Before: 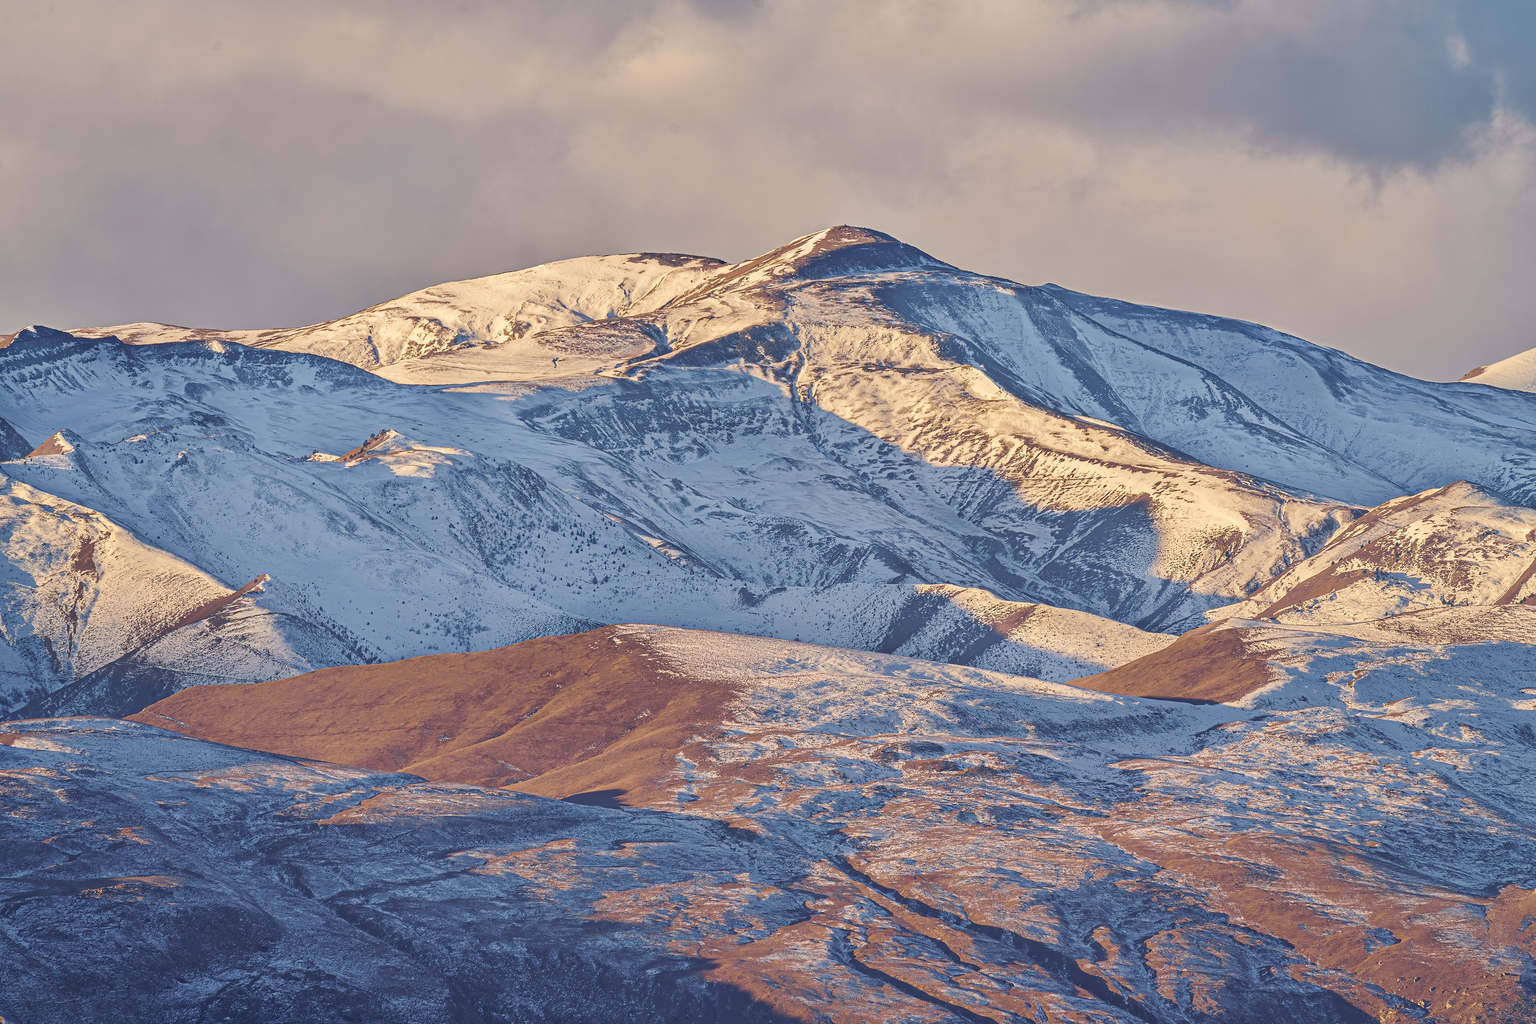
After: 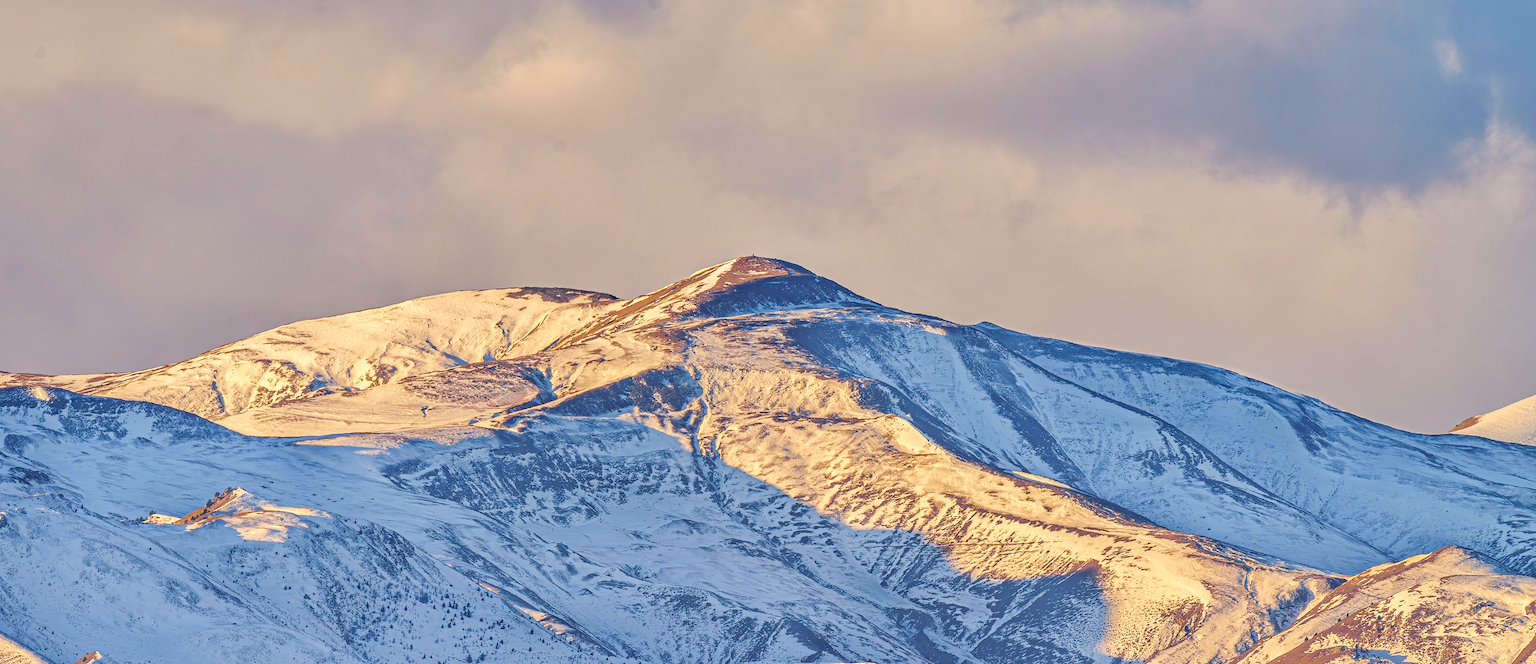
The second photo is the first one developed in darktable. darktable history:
local contrast: on, module defaults
crop and rotate: left 11.812%, bottom 42.776%
color balance rgb: perceptual saturation grading › global saturation 25%, perceptual brilliance grading › mid-tones 10%, perceptual brilliance grading › shadows 15%, global vibrance 20%
